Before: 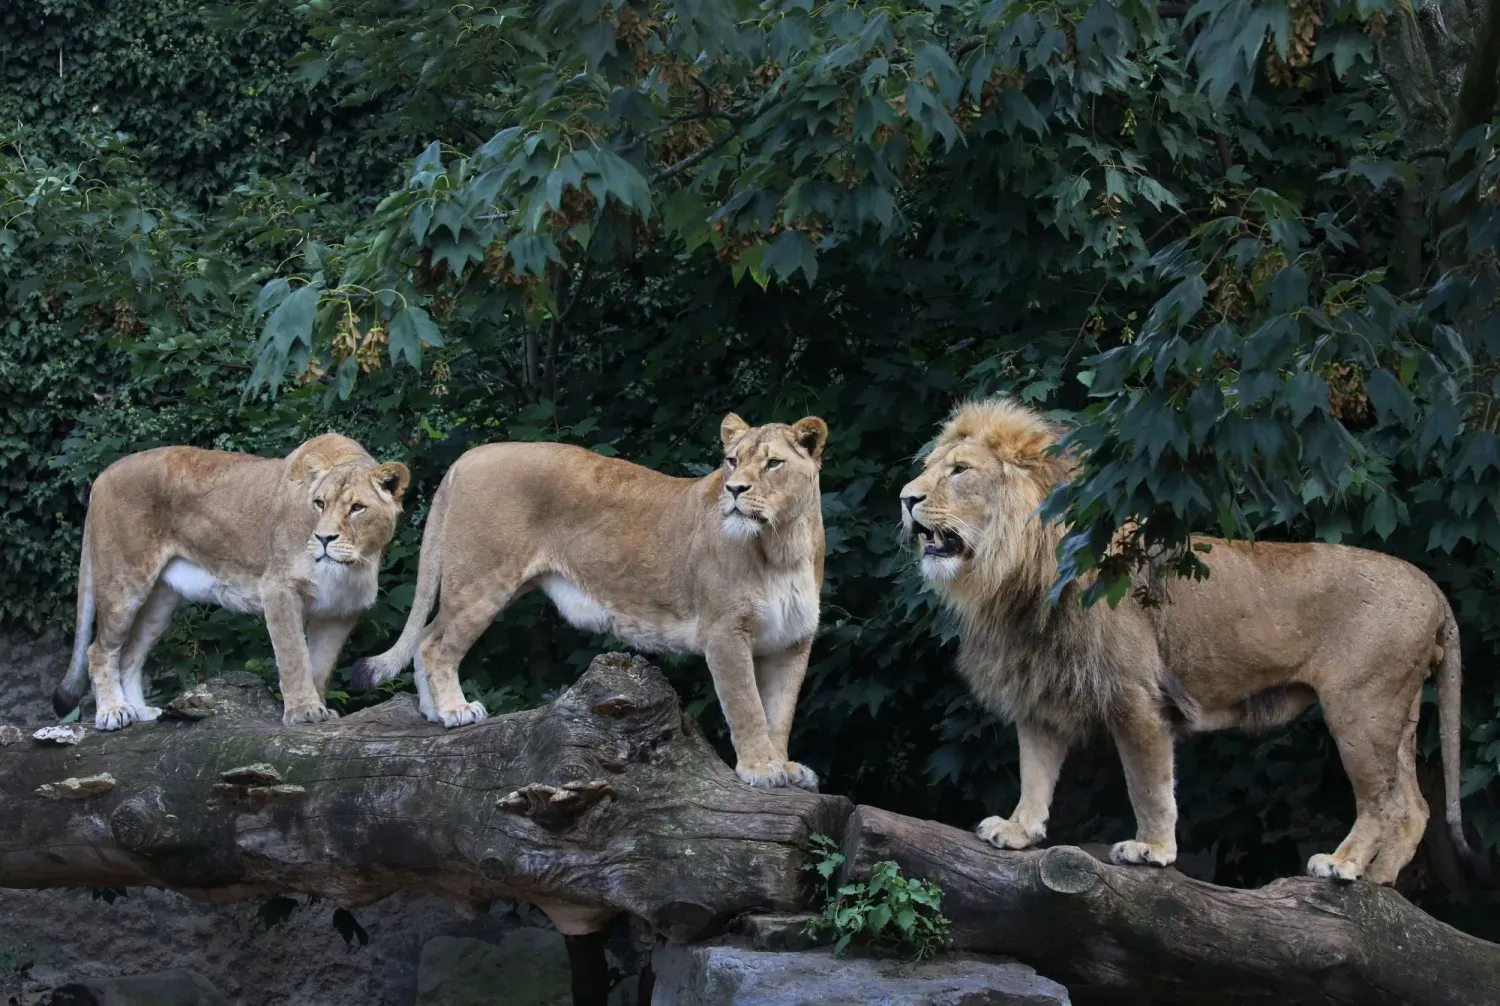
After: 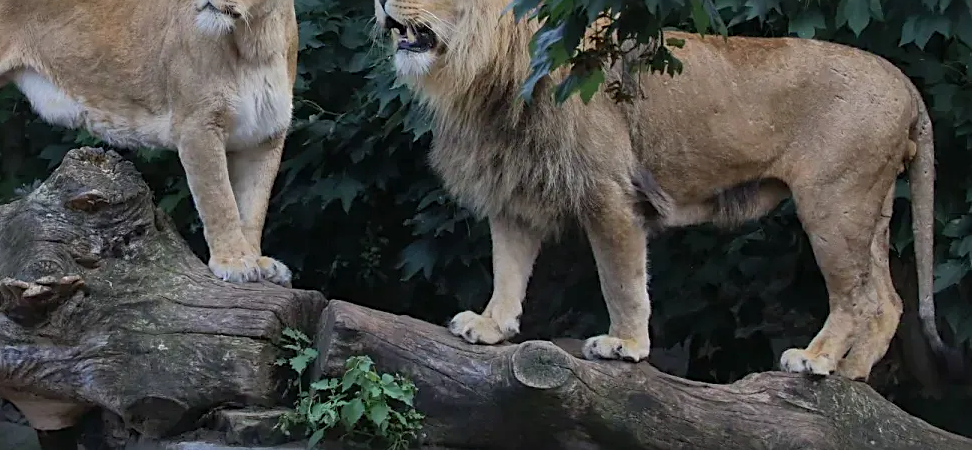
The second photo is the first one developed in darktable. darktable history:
shadows and highlights: shadows 40.16, highlights -59.68
crop and rotate: left 35.162%, top 50.31%, bottom 4.863%
sharpen: on, module defaults
